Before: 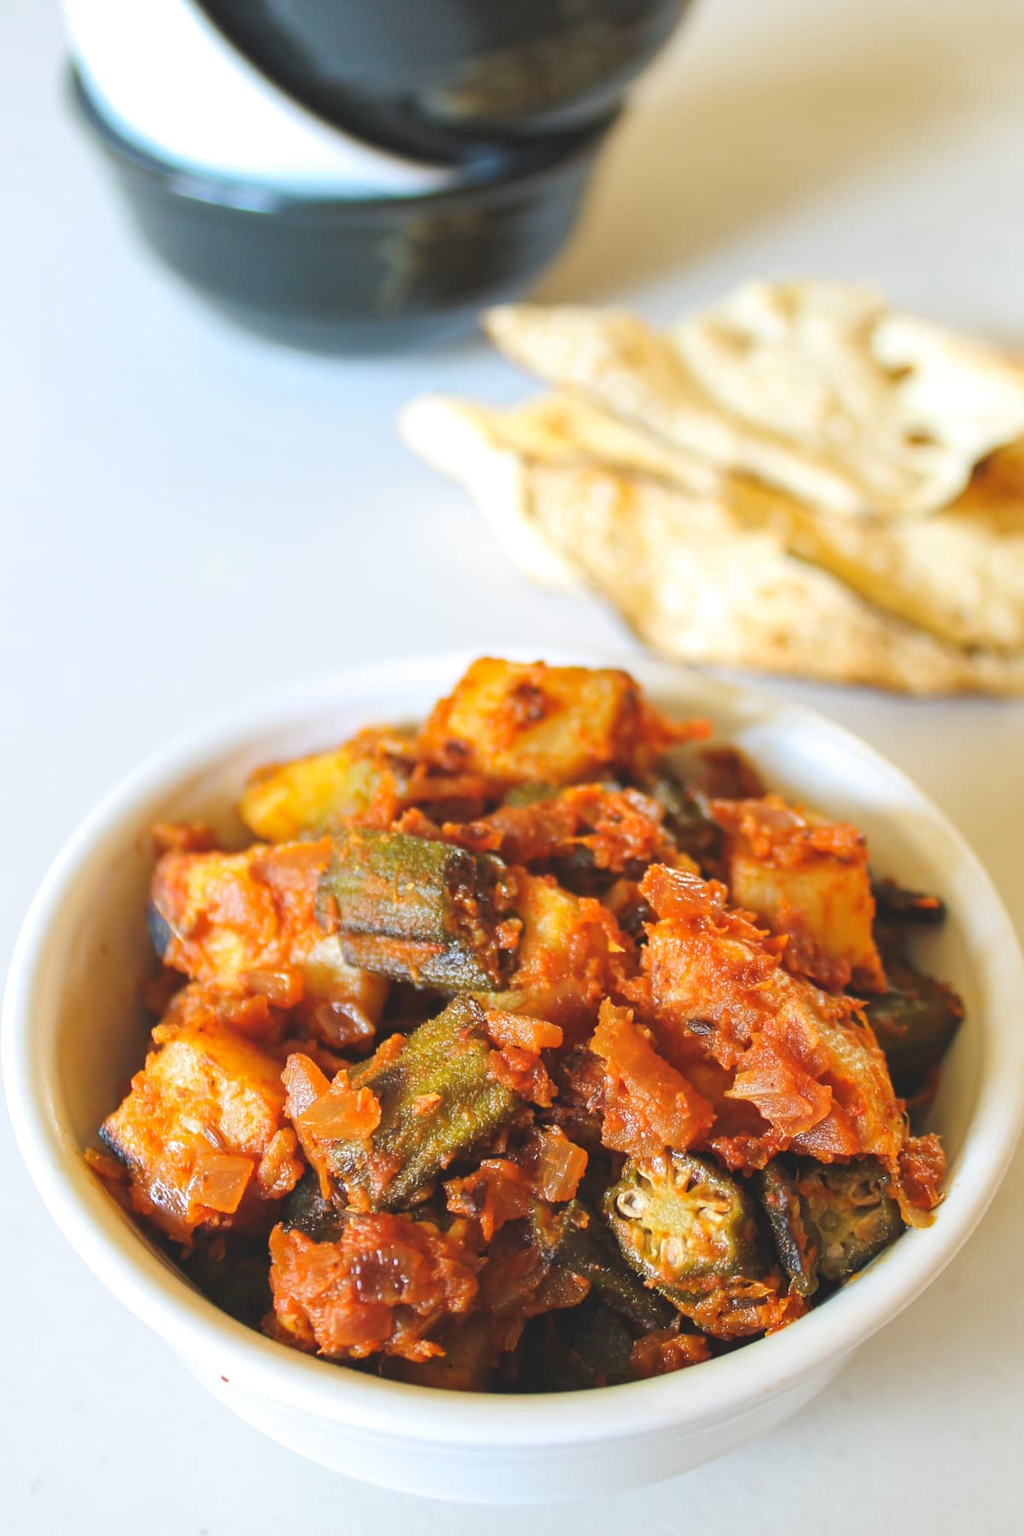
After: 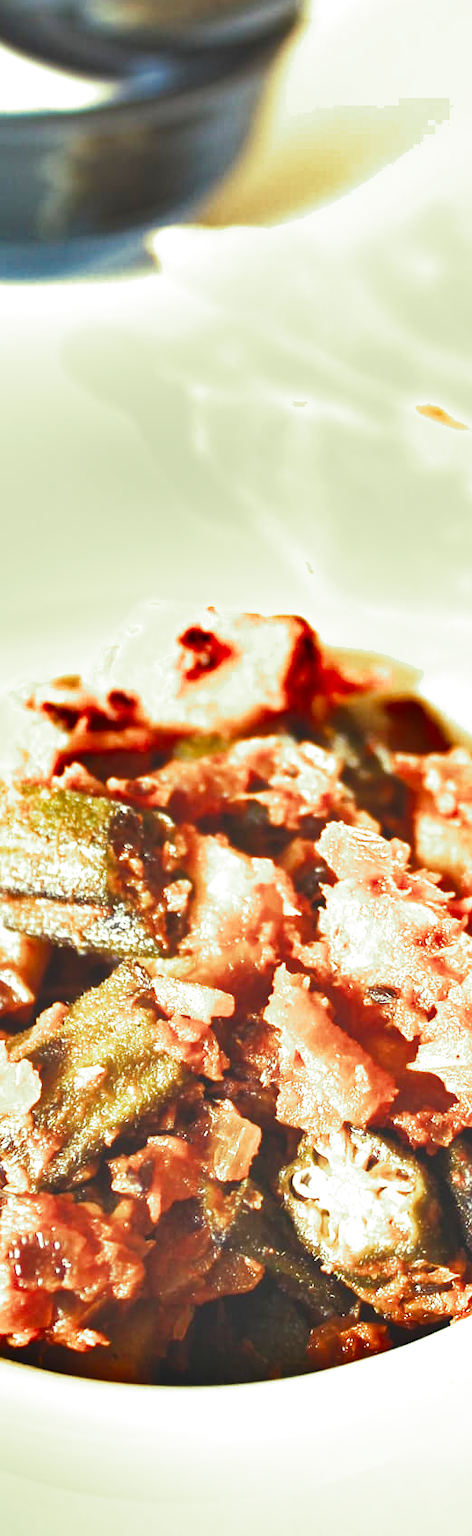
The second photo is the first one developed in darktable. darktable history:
shadows and highlights: soften with gaussian
crop: left 33.452%, top 6.025%, right 23.155%
split-toning: shadows › hue 290.82°, shadows › saturation 0.34, highlights › saturation 0.38, balance 0, compress 50%
exposure: black level correction 0, exposure 1.2 EV, compensate exposure bias true, compensate highlight preservation false
